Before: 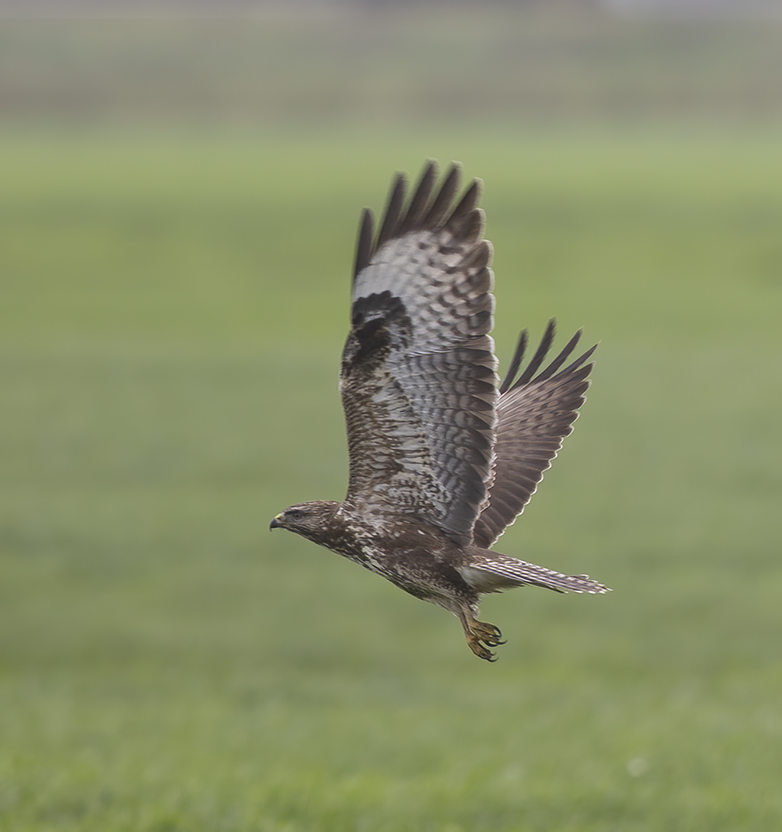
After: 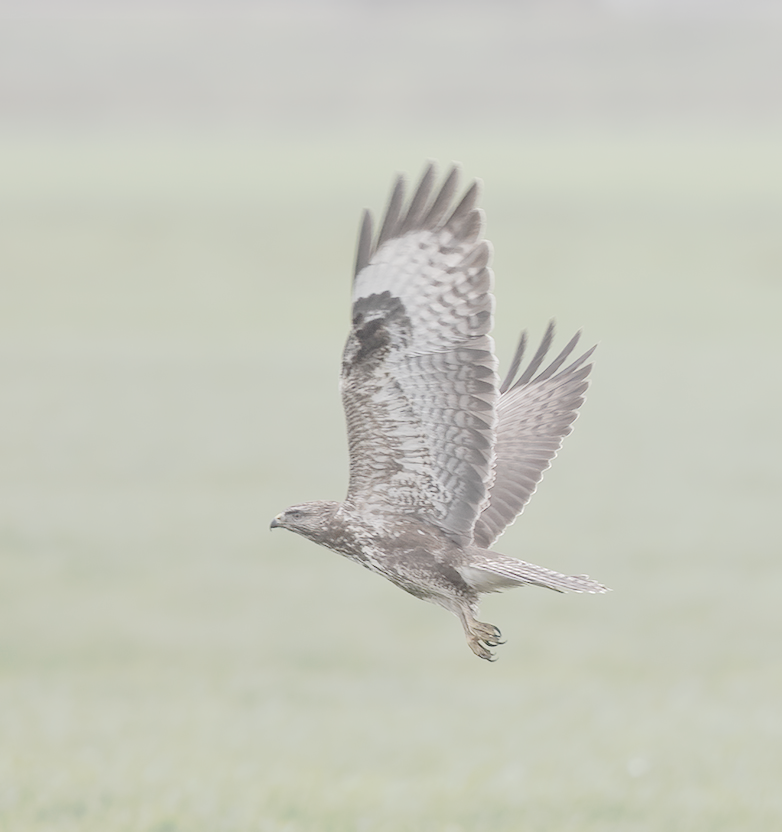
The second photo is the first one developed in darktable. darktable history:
contrast brightness saturation: brightness 0.18, saturation -0.5
tone curve: curves: ch0 [(0, 0) (0.003, 0.021) (0.011, 0.033) (0.025, 0.059) (0.044, 0.097) (0.069, 0.141) (0.1, 0.186) (0.136, 0.237) (0.177, 0.298) (0.224, 0.378) (0.277, 0.47) (0.335, 0.542) (0.399, 0.605) (0.468, 0.678) (0.543, 0.724) (0.623, 0.787) (0.709, 0.829) (0.801, 0.875) (0.898, 0.912) (1, 1)], preserve colors none
